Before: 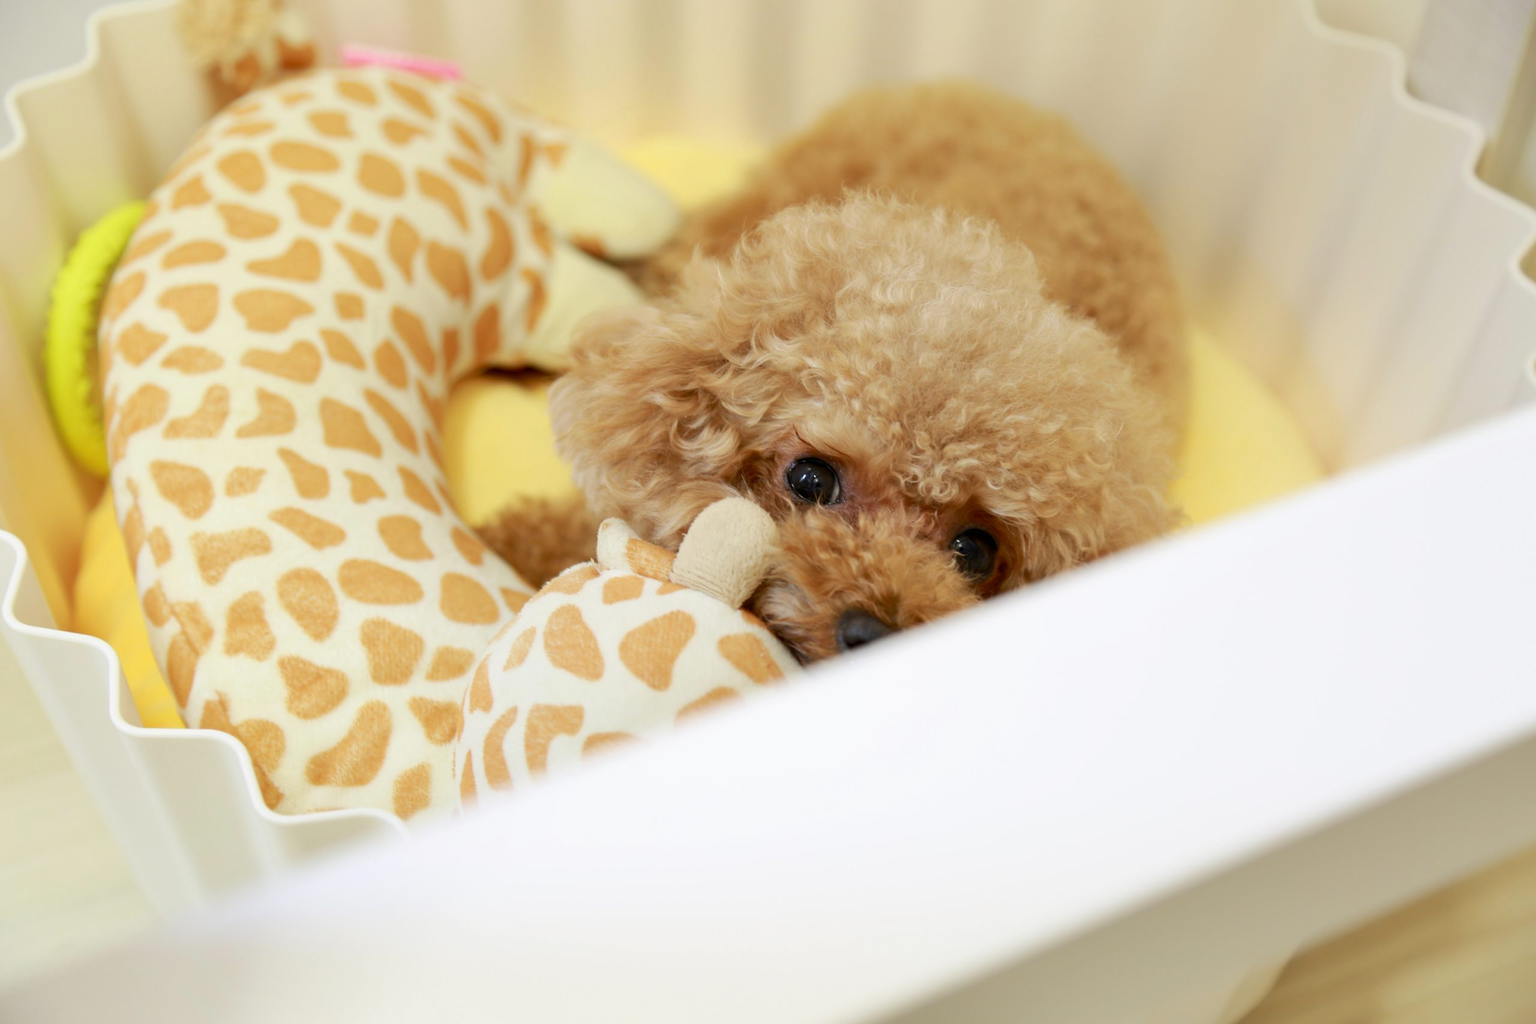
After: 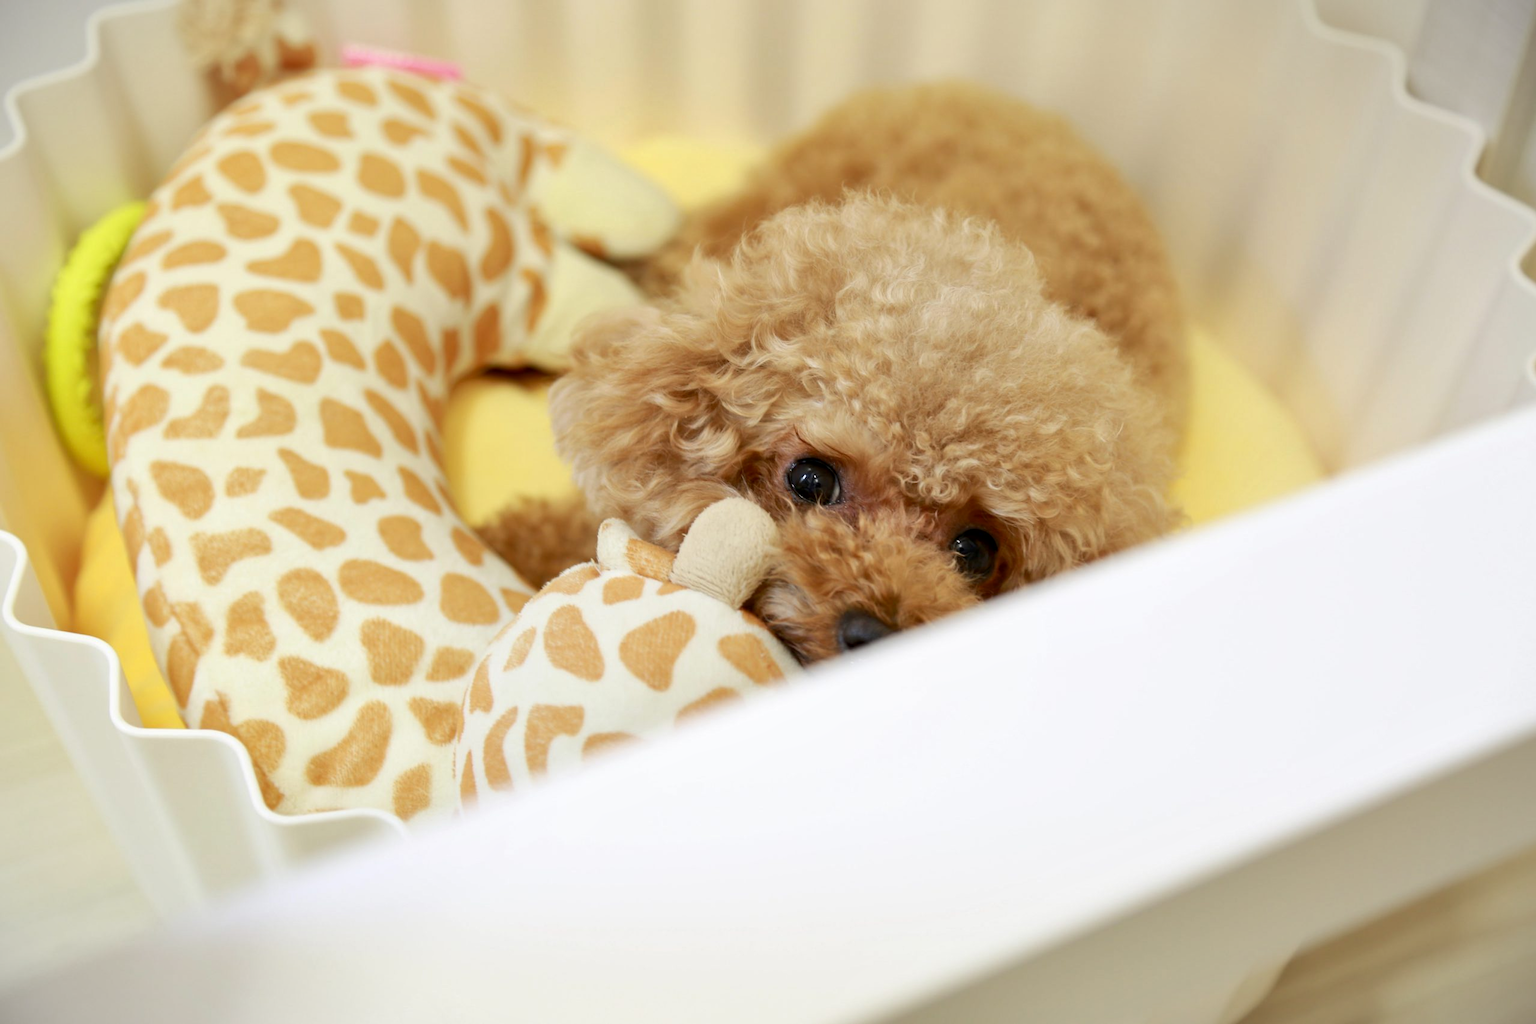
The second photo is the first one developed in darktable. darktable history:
white balance: emerald 1
local contrast: mode bilateral grid, contrast 20, coarseness 50, detail 120%, midtone range 0.2
vignetting: fall-off start 100%, brightness -0.282, width/height ratio 1.31
